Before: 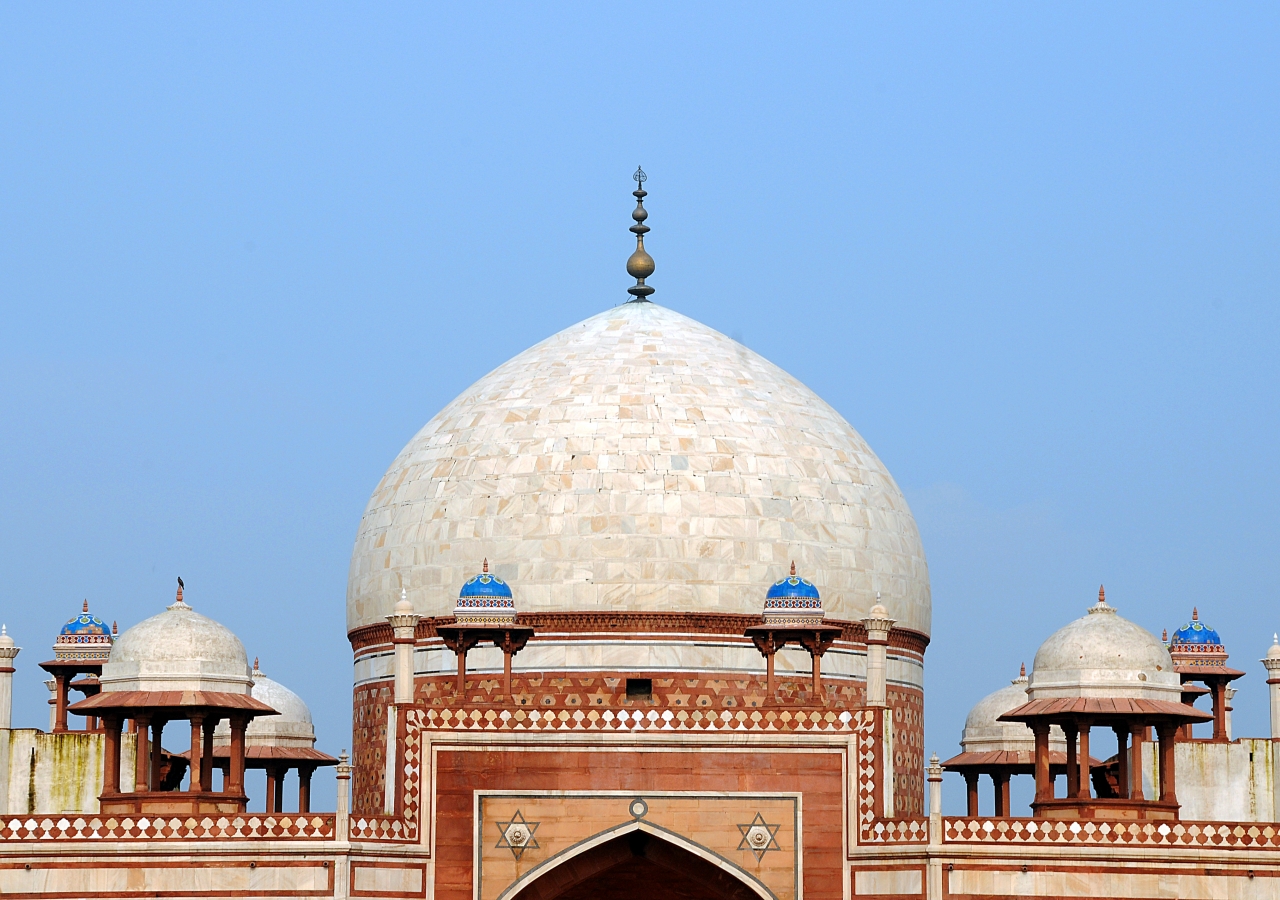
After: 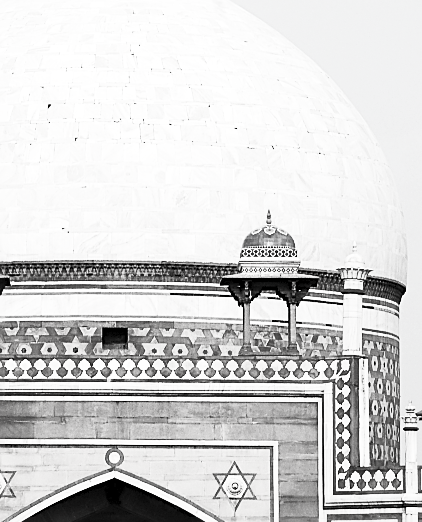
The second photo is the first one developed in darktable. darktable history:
contrast brightness saturation: contrast 0.543, brightness 0.454, saturation -0.991
crop: left 41.003%, top 39.007%, right 25.995%, bottom 2.972%
sharpen: on, module defaults
